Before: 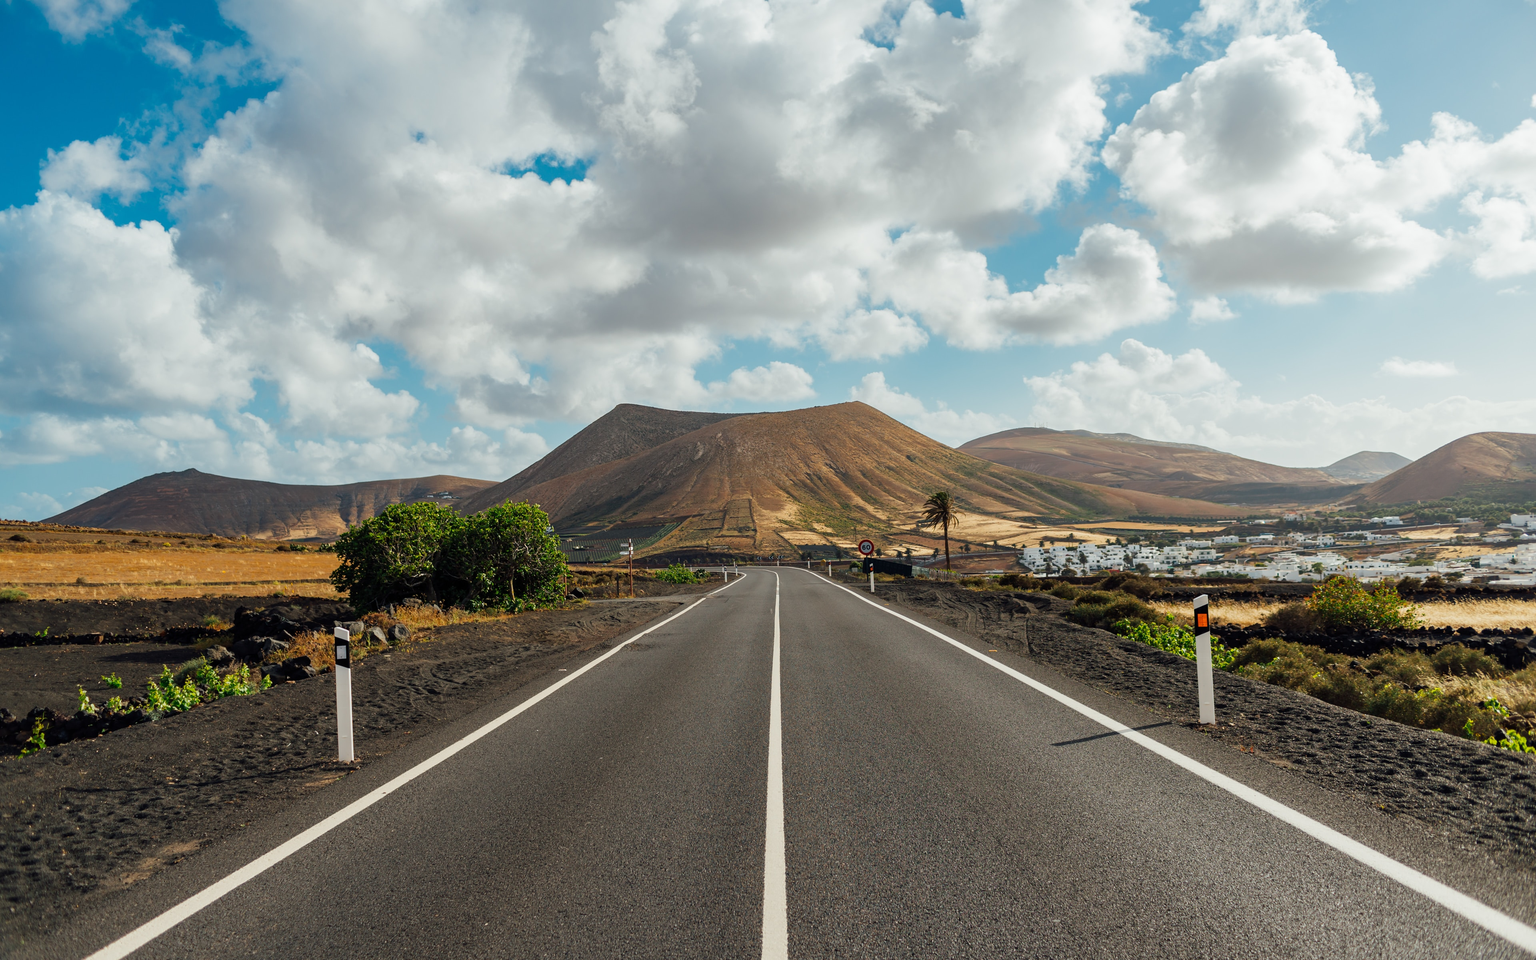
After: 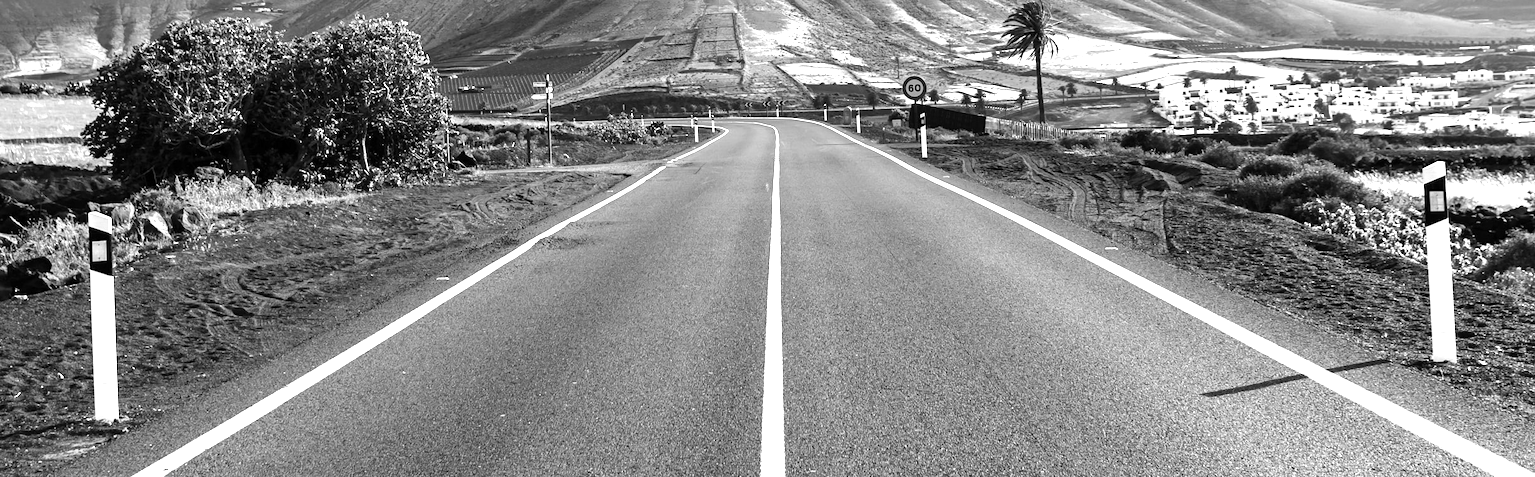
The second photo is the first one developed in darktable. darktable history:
monochrome: a 32, b 64, size 2.3
crop: left 18.091%, top 51.13%, right 17.525%, bottom 16.85%
tone equalizer: -8 EV -0.417 EV, -7 EV -0.389 EV, -6 EV -0.333 EV, -5 EV -0.222 EV, -3 EV 0.222 EV, -2 EV 0.333 EV, -1 EV 0.389 EV, +0 EV 0.417 EV, edges refinement/feathering 500, mask exposure compensation -1.57 EV, preserve details no
exposure: exposure 1.25 EV, compensate exposure bias true, compensate highlight preservation false
